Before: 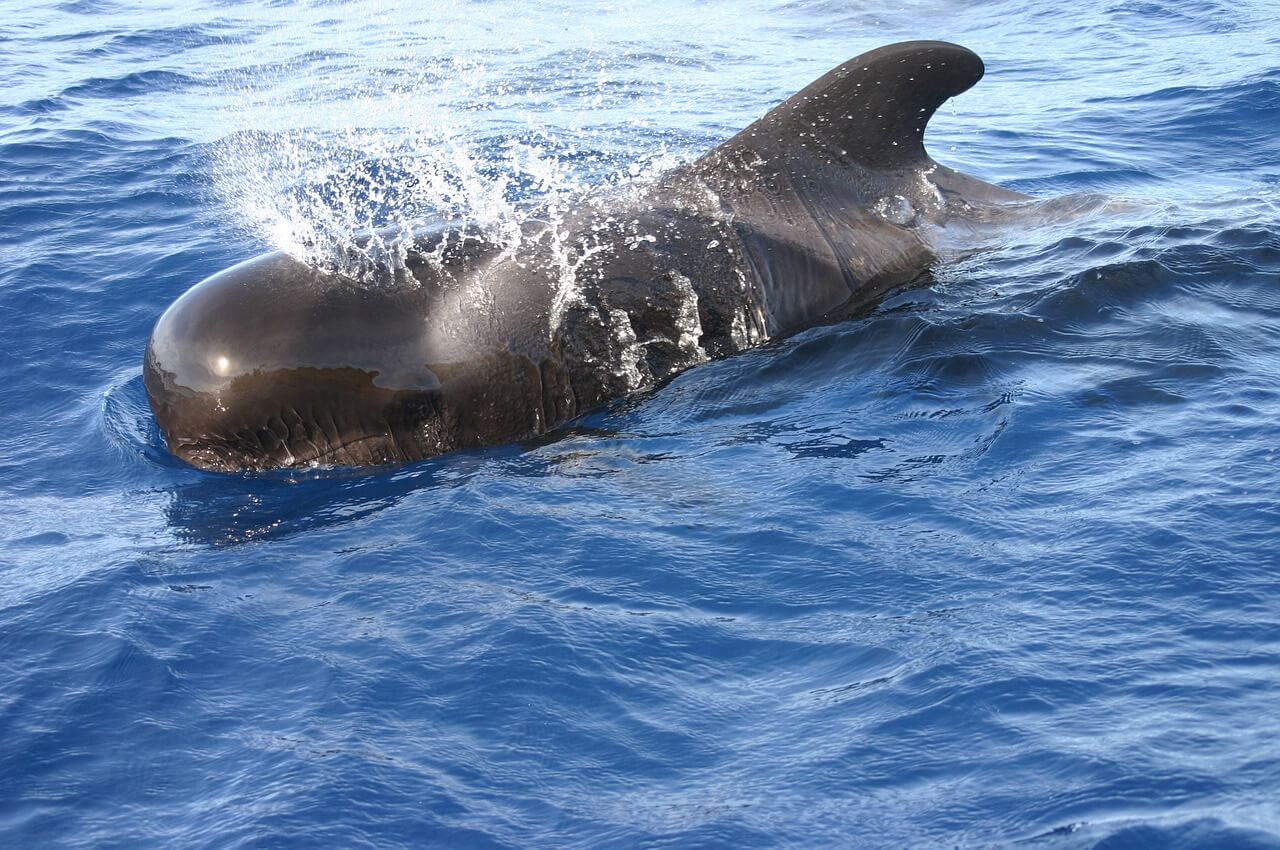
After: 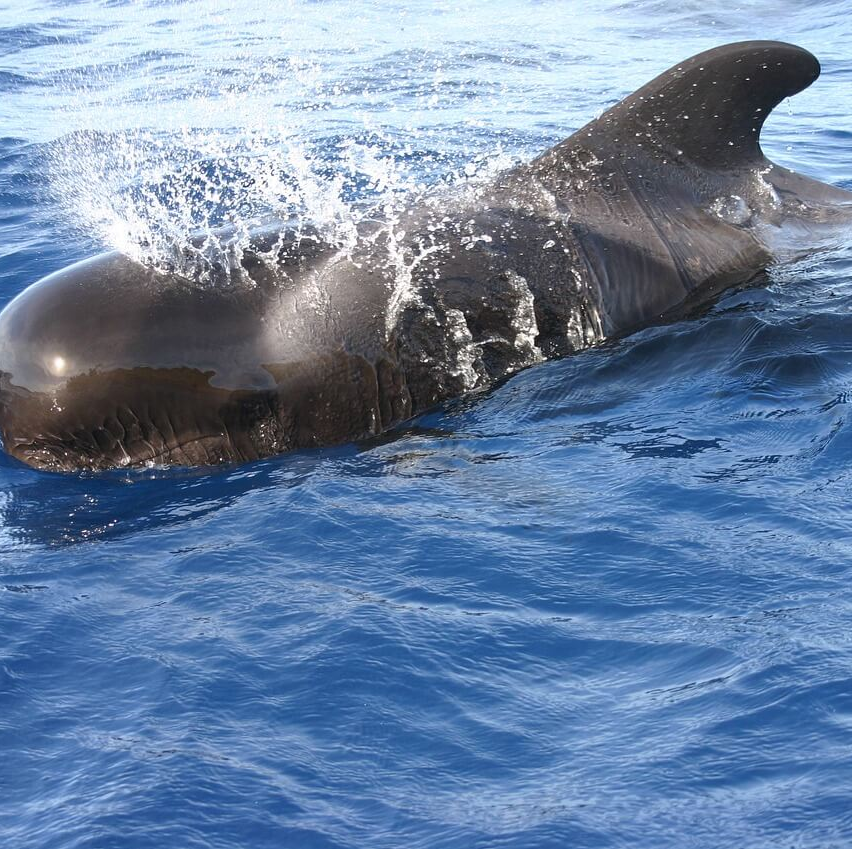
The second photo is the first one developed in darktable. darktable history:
crop and rotate: left 12.82%, right 20.567%
